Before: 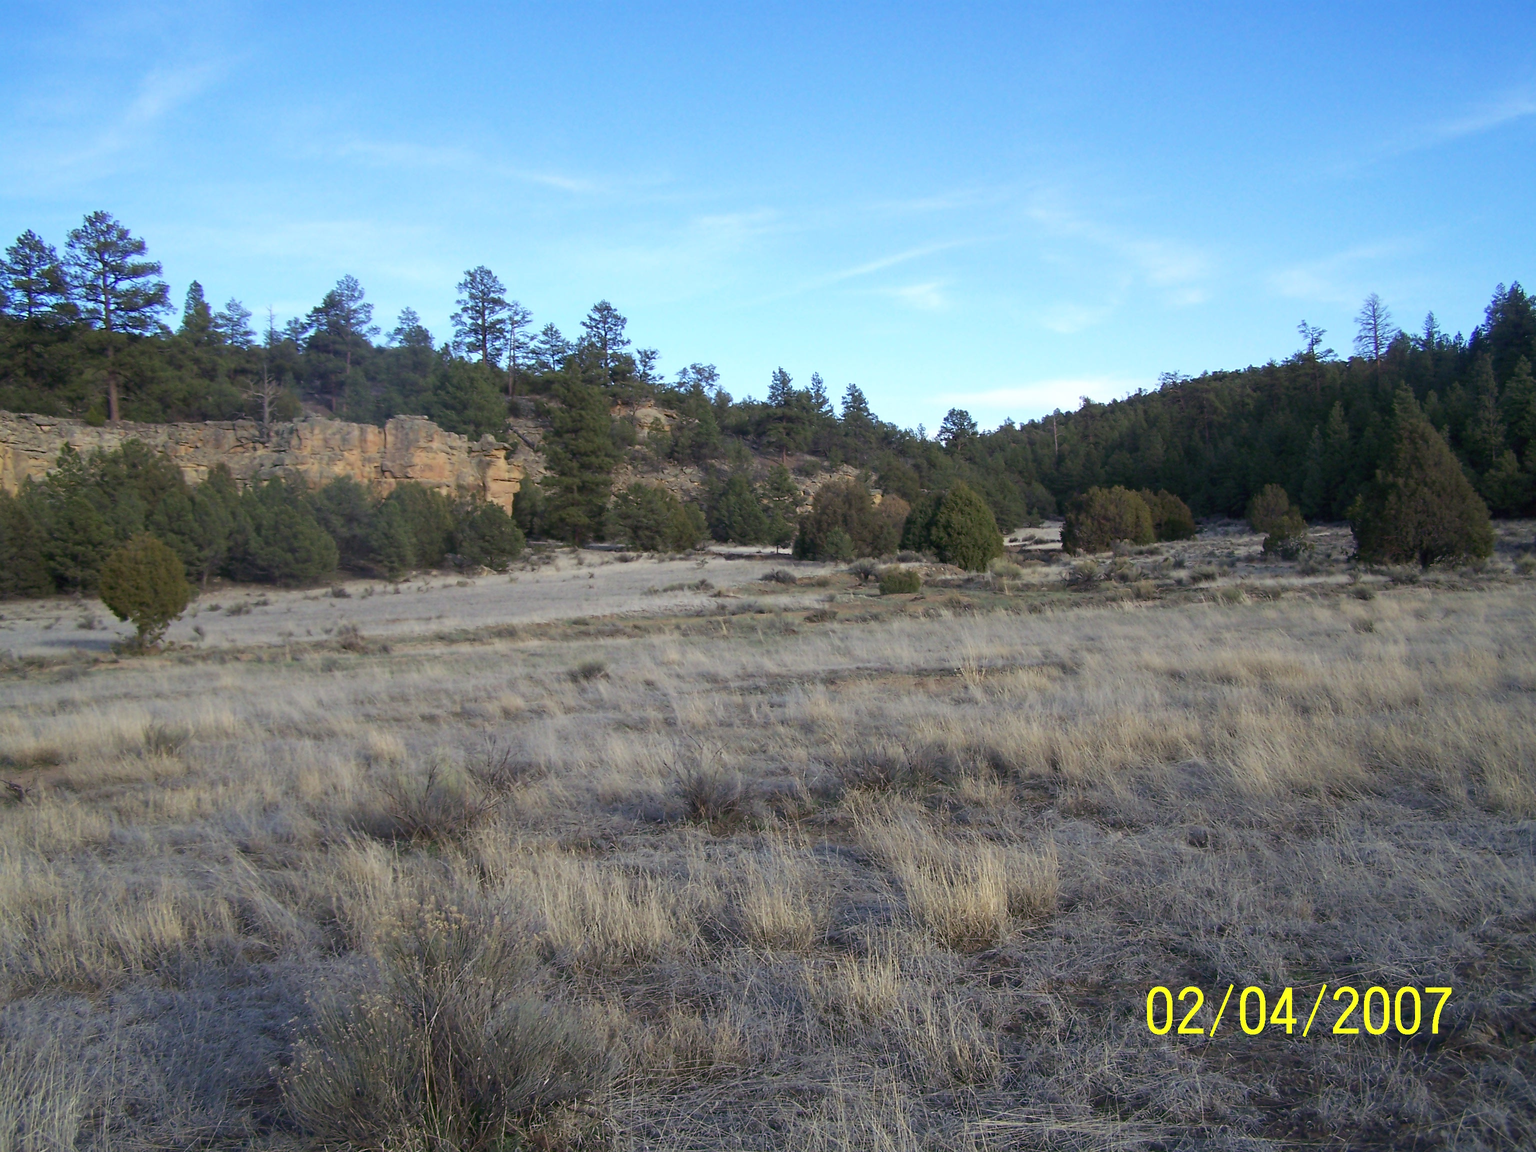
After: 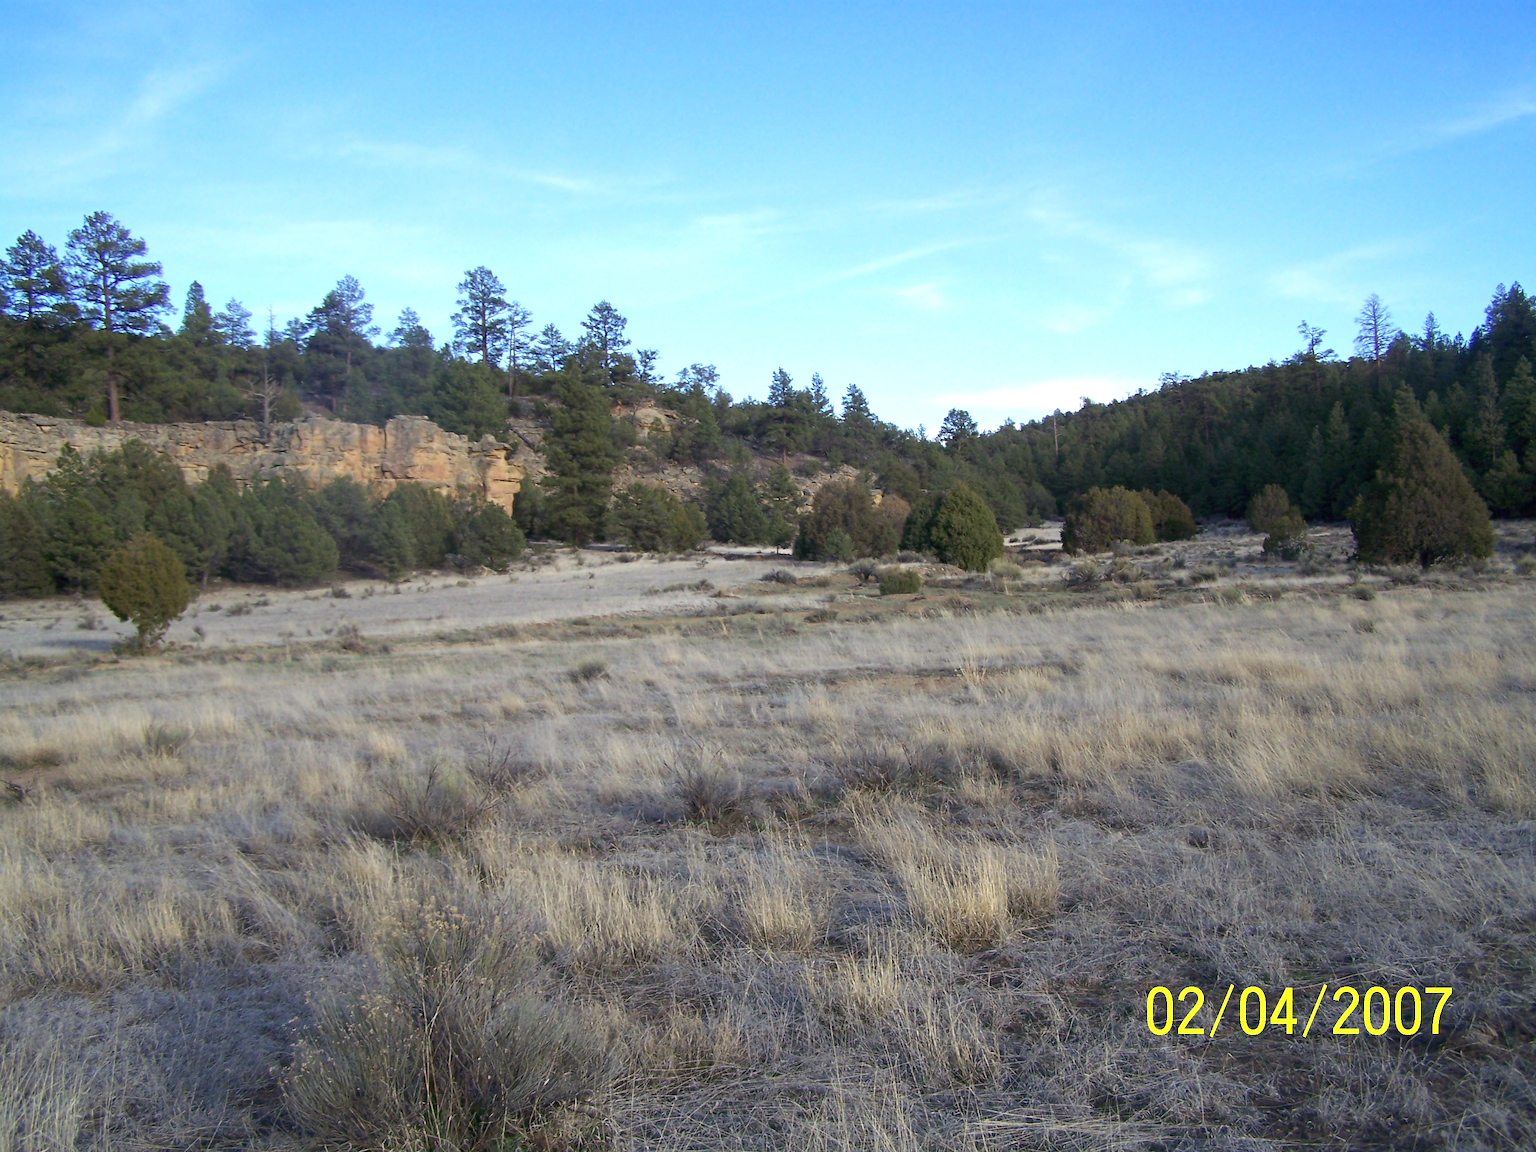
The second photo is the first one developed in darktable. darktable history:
exposure: black level correction 0.001, exposure 0.298 EV, compensate highlight preservation false
